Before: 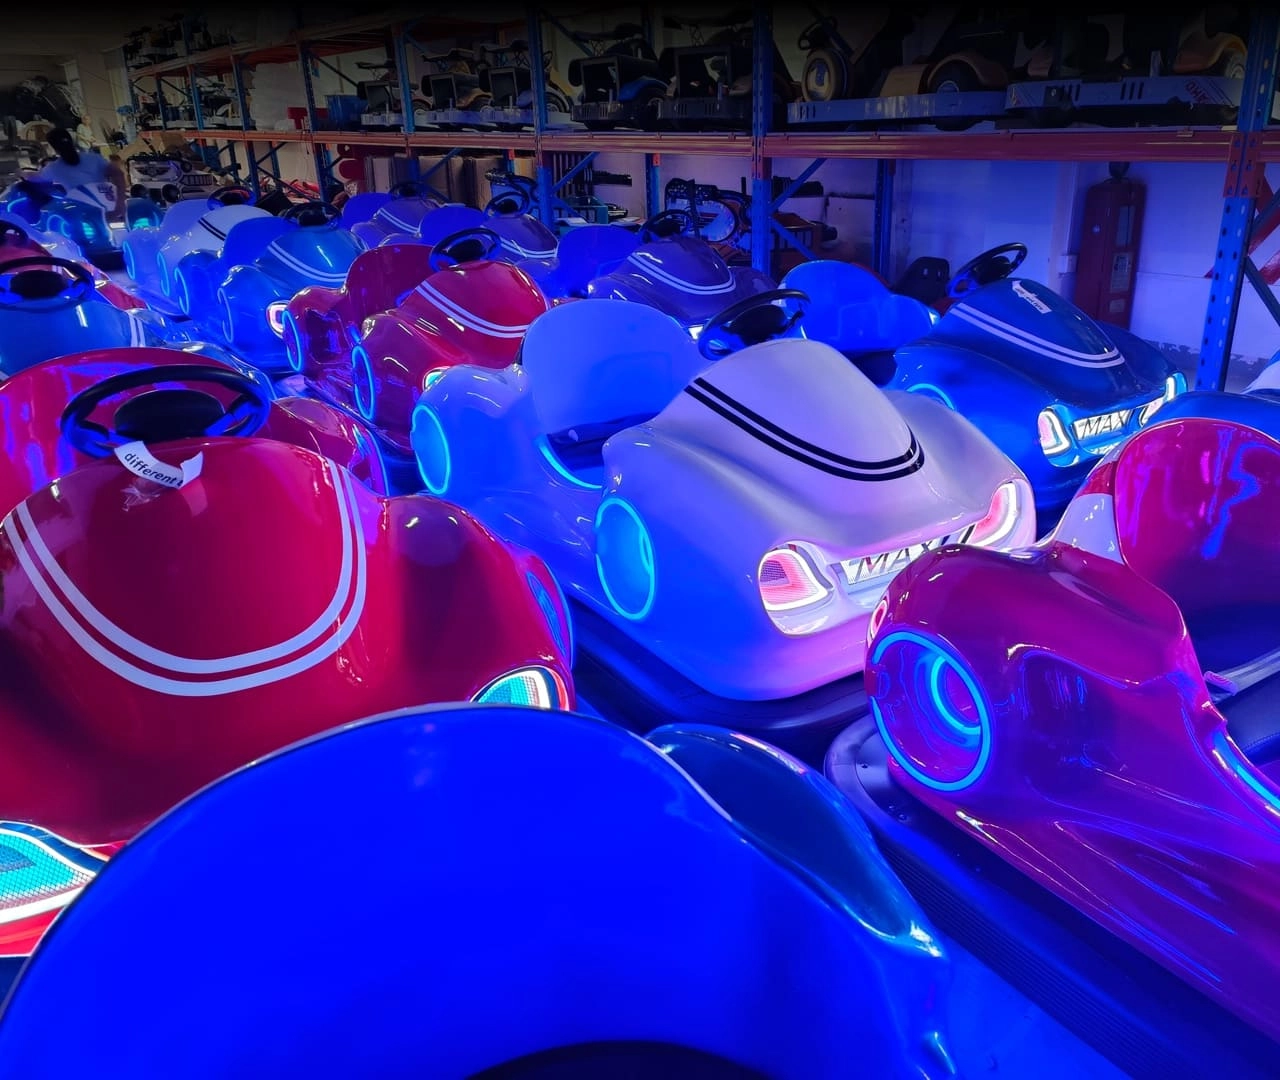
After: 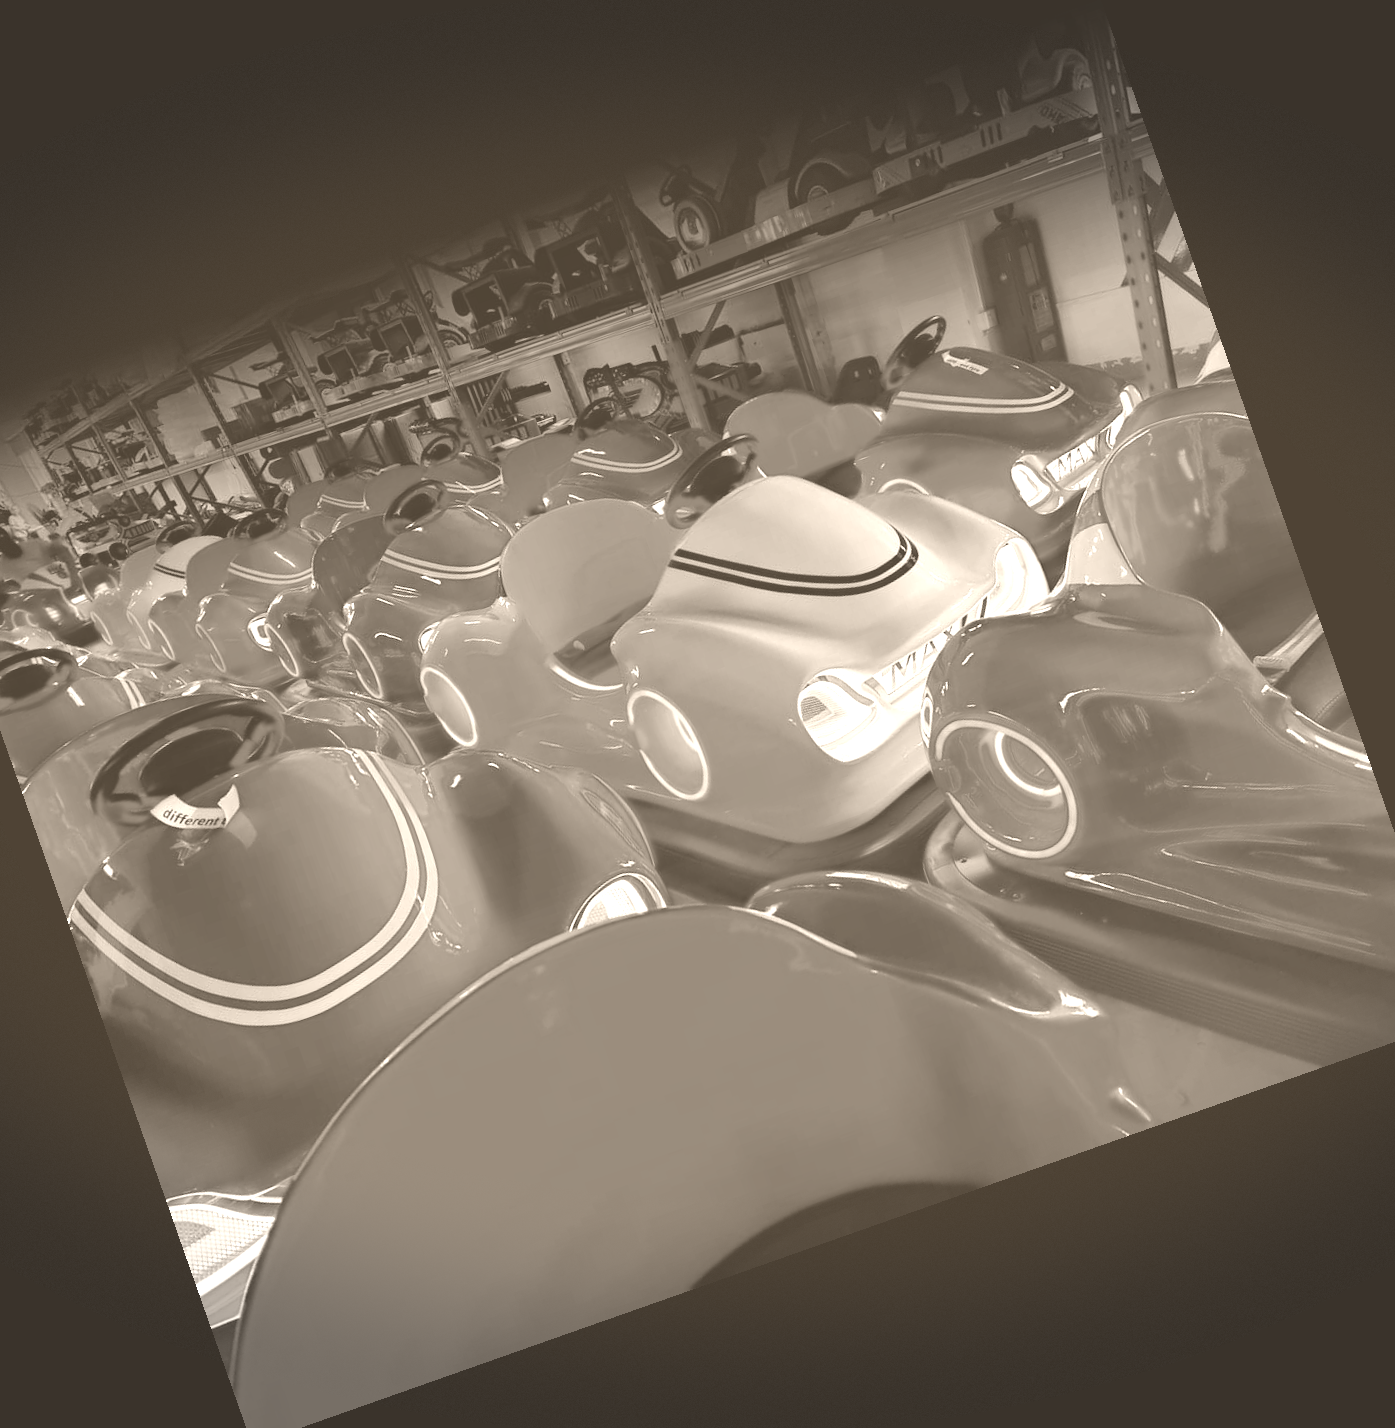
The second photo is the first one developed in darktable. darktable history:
vignetting: fall-off start 100%, brightness -0.406, saturation -0.3, width/height ratio 1.324, dithering 8-bit output, unbound false
crop and rotate: angle 19.43°, left 6.812%, right 4.125%, bottom 1.087%
colorize: hue 34.49°, saturation 35.33%, source mix 100%, version 1
